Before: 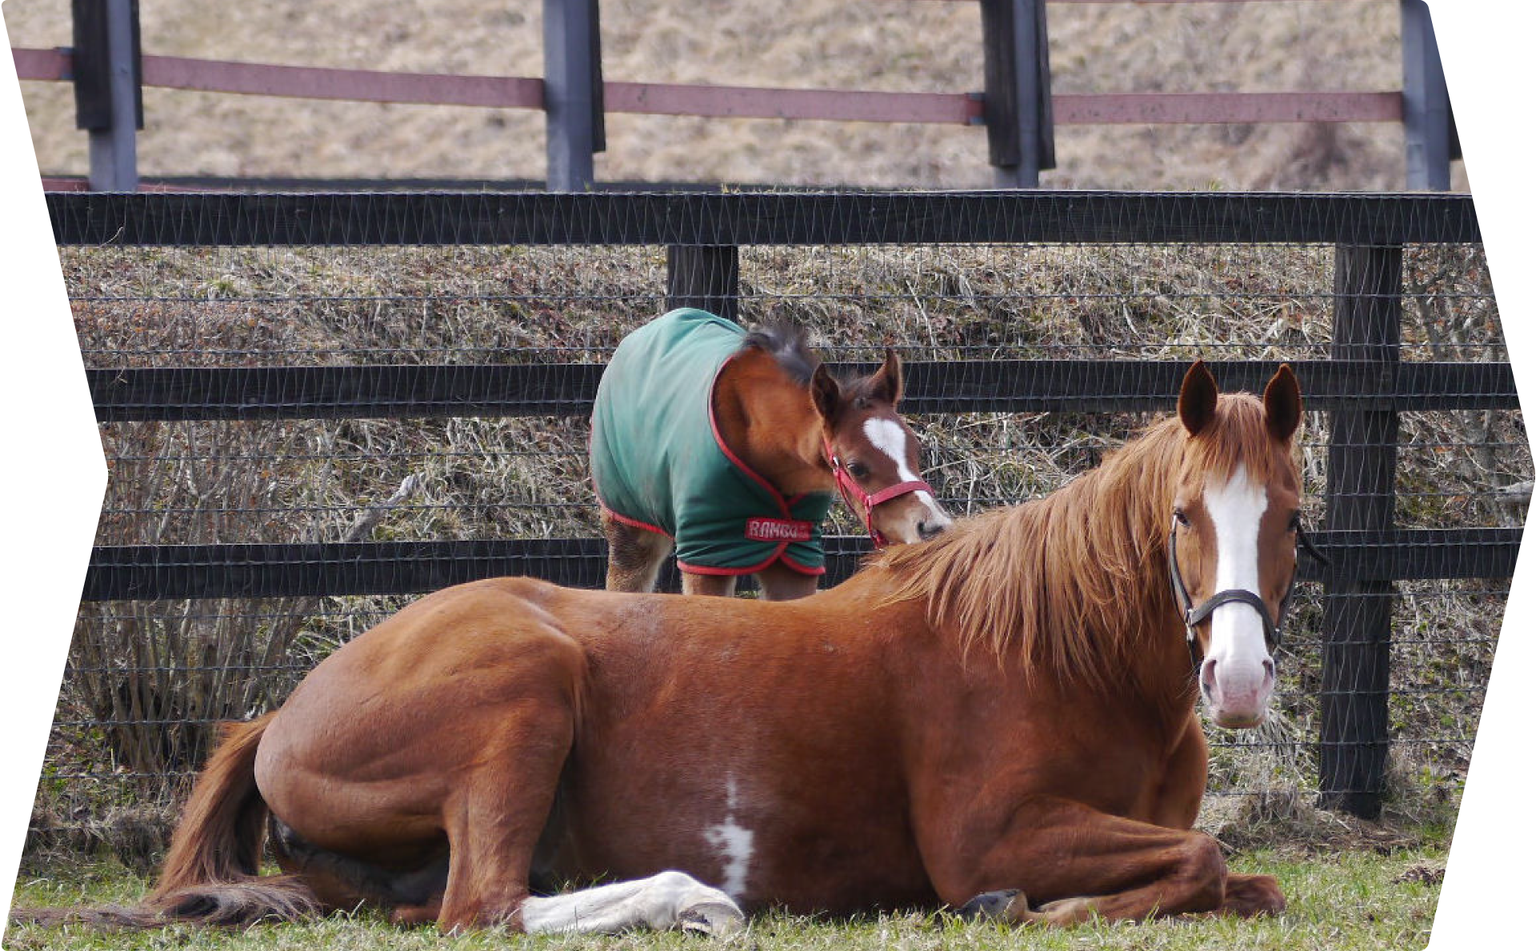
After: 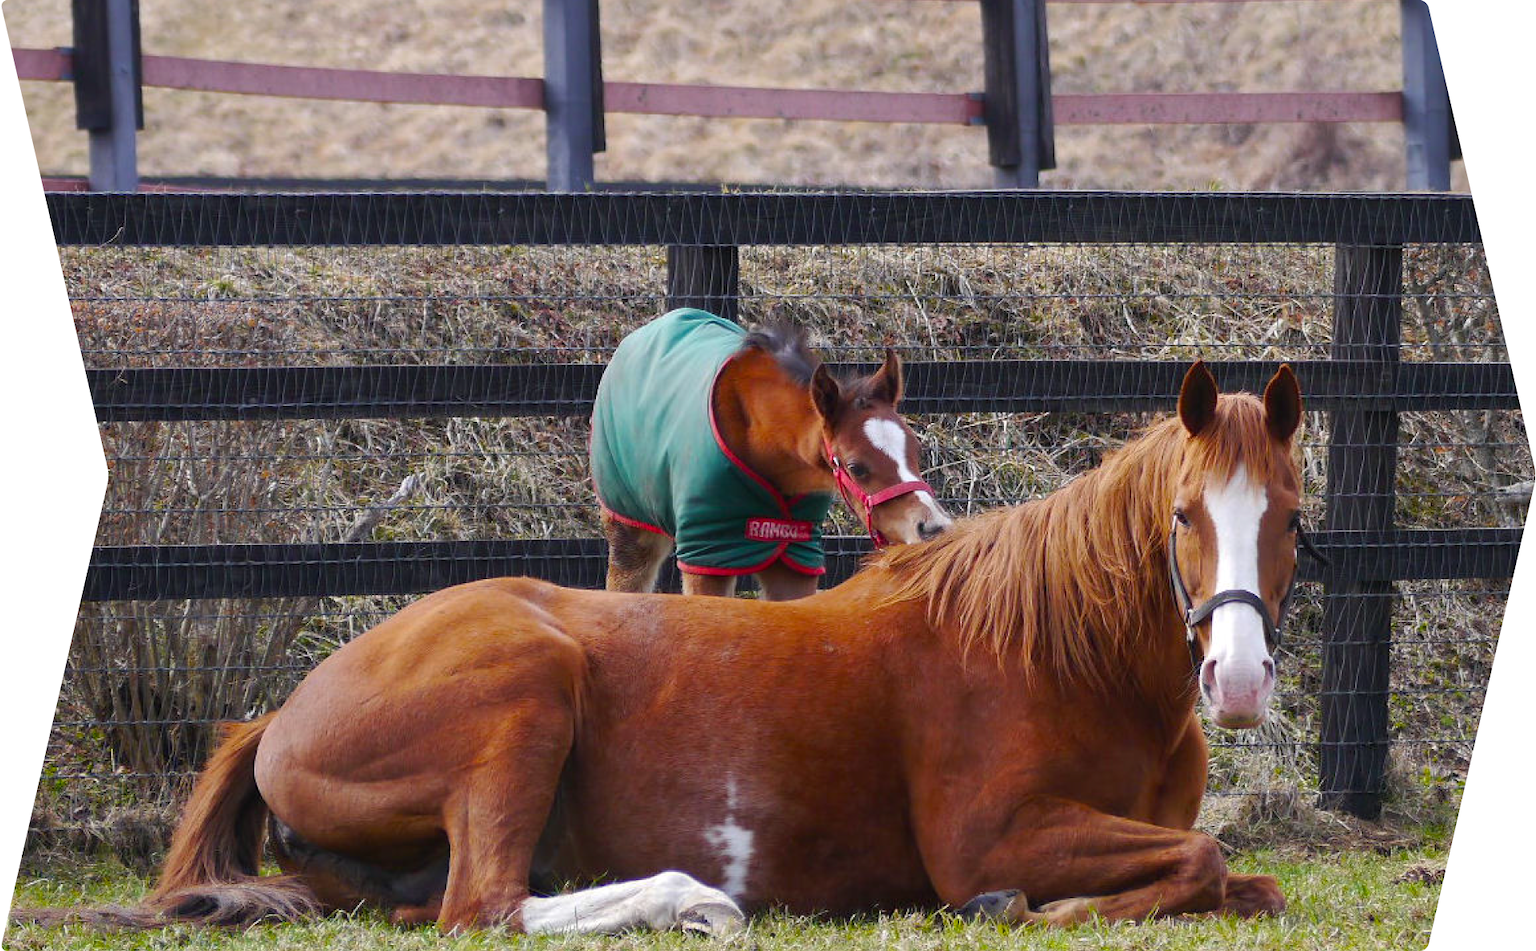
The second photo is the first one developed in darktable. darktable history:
tone equalizer: on, module defaults
color balance rgb: perceptual saturation grading › global saturation 30%, global vibrance 10%
